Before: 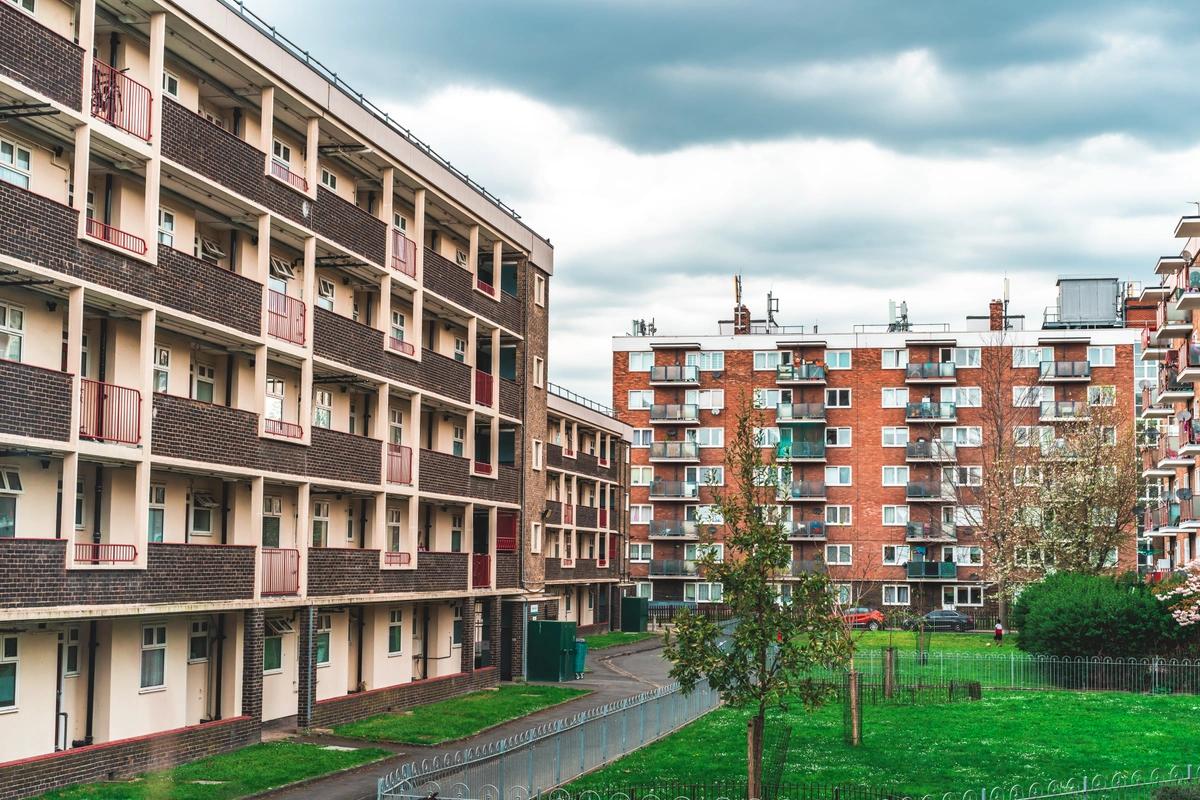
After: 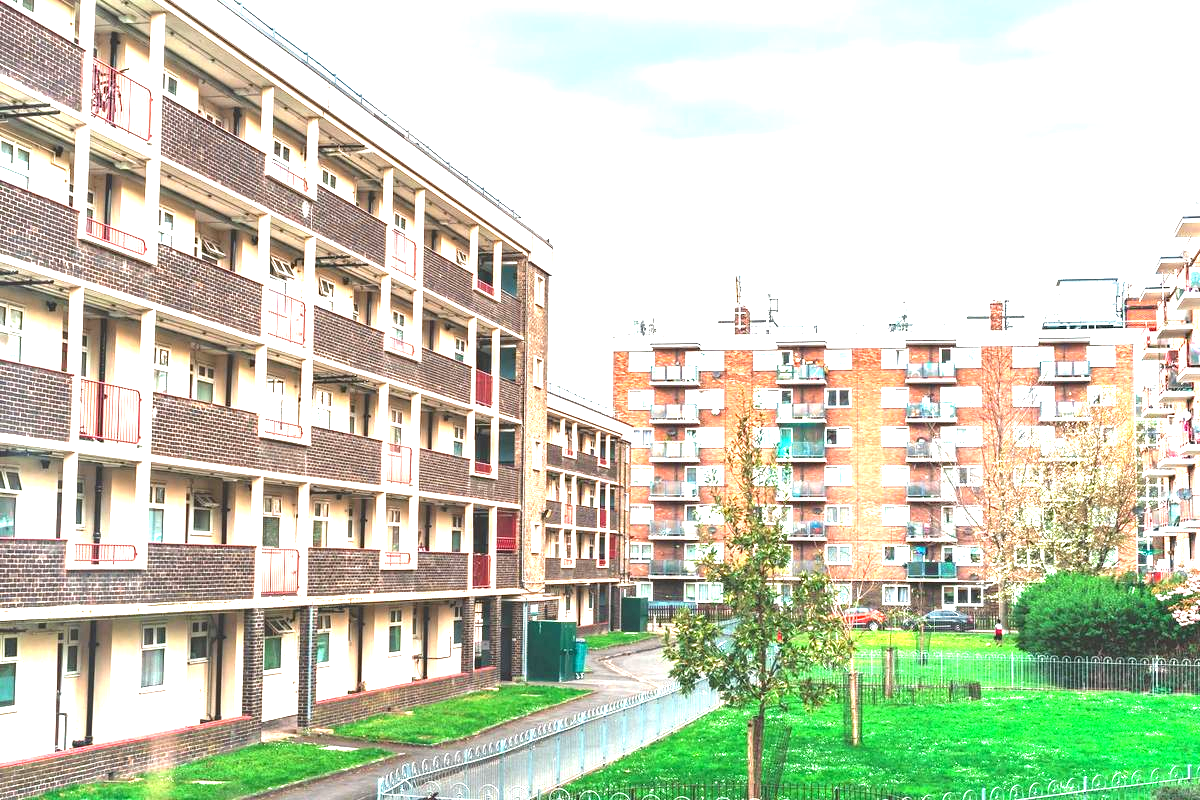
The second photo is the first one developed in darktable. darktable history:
exposure: exposure 2.003 EV, compensate highlight preservation false
